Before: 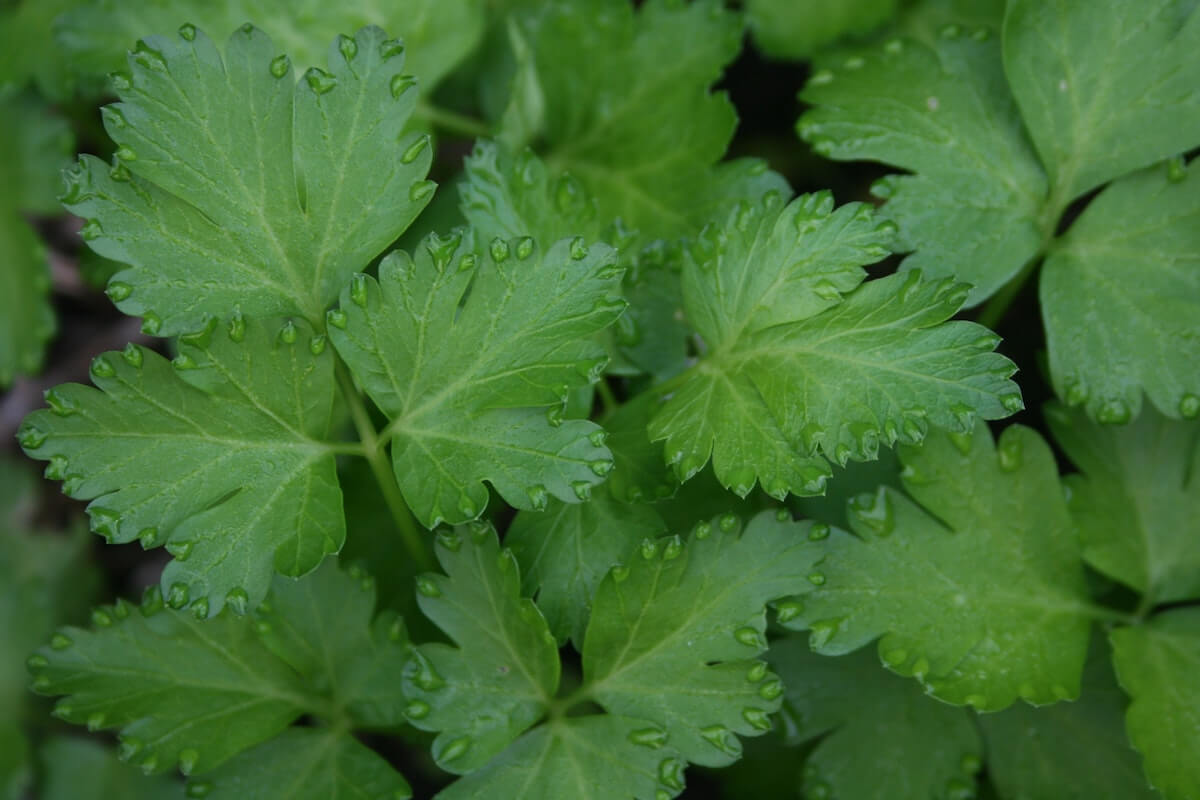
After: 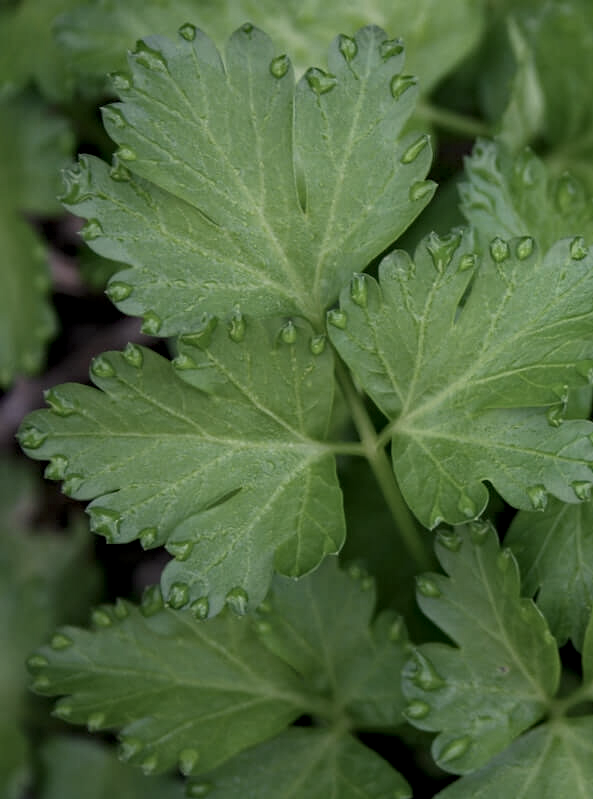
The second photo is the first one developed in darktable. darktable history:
color correction: highlights a* 5.52, highlights b* 5.23, saturation 0.683
crop and rotate: left 0.036%, top 0%, right 50.504%
local contrast: detail 130%
haze removal: adaptive false
